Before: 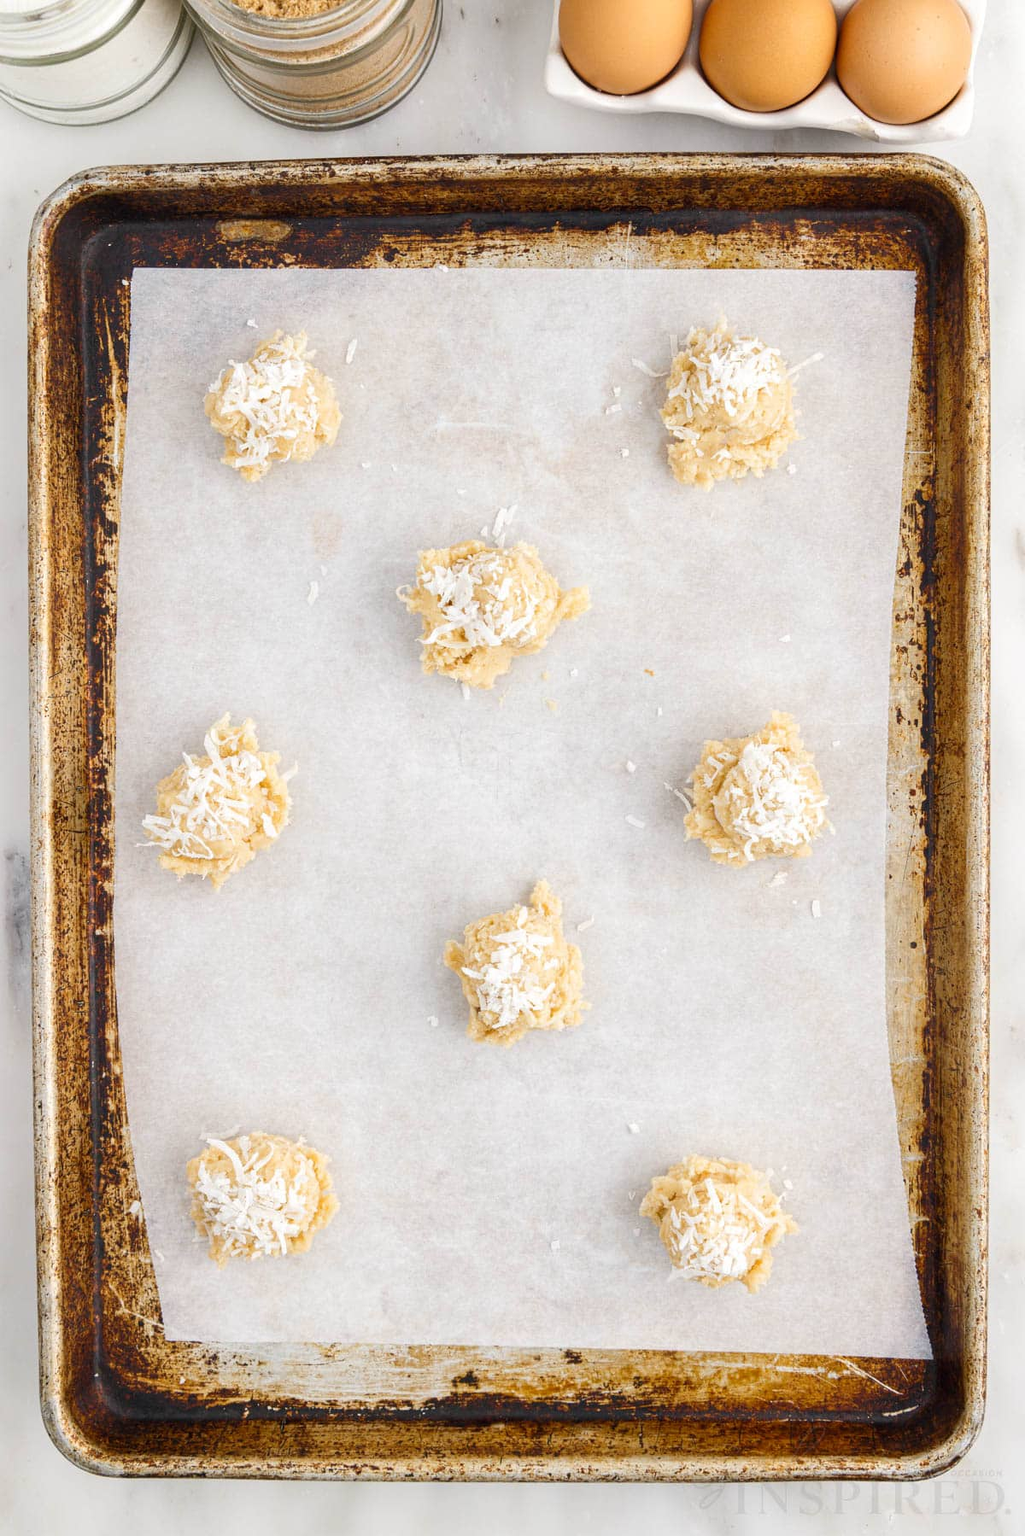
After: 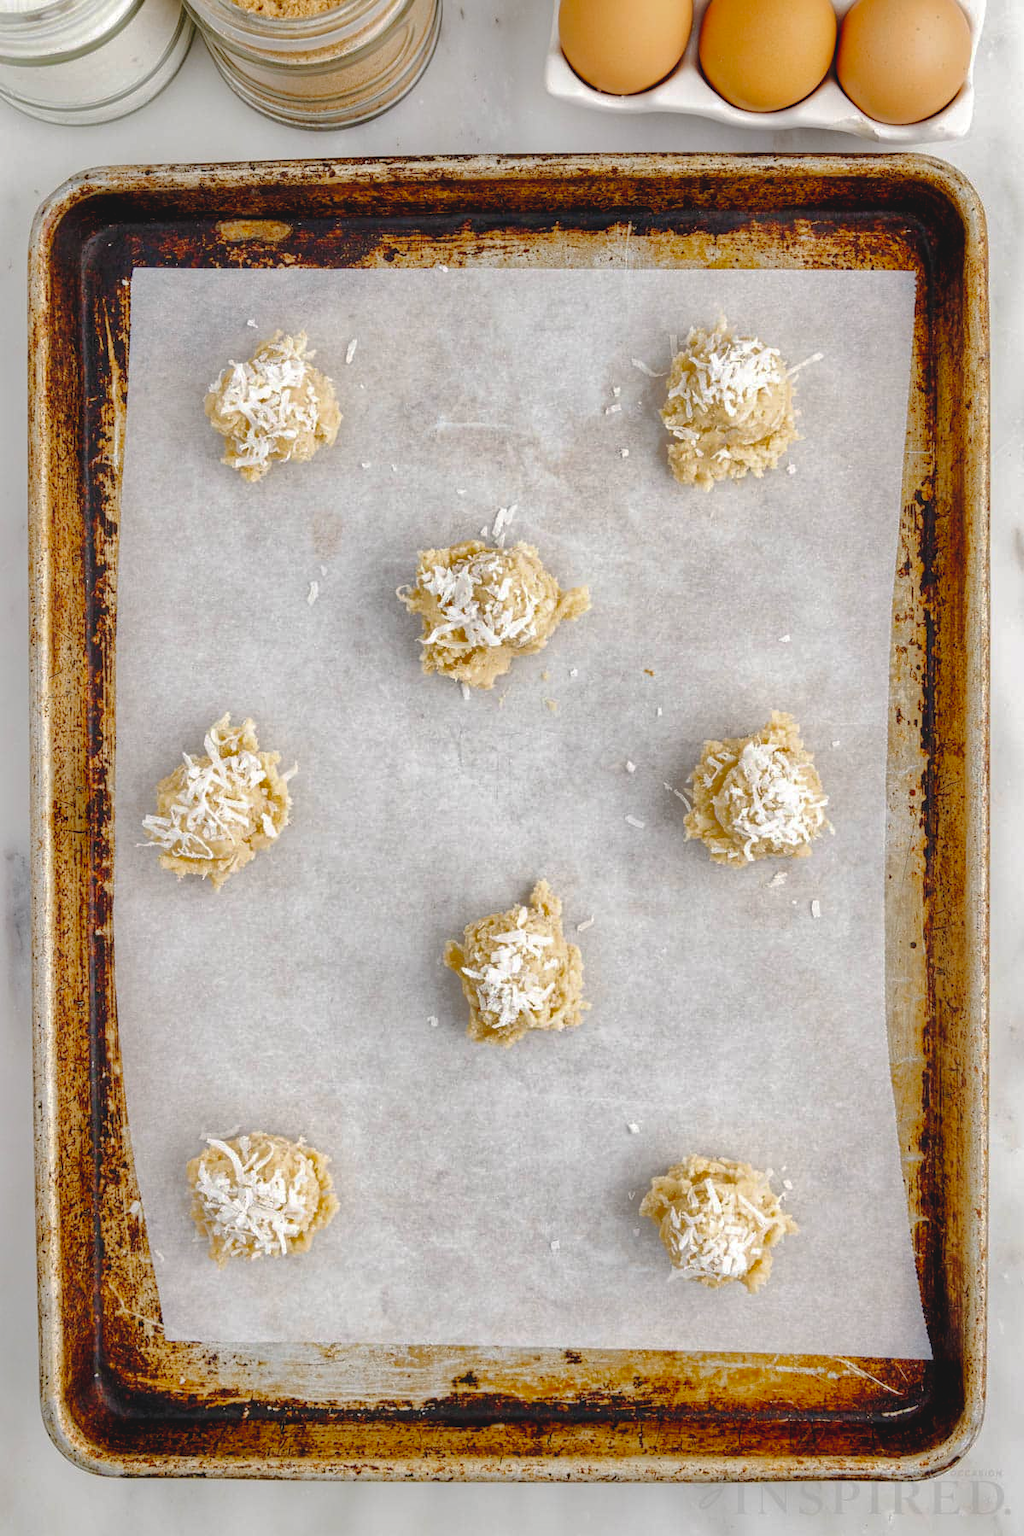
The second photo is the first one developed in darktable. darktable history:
shadows and highlights: shadows 40, highlights -60
tone curve: curves: ch0 [(0, 0) (0.003, 0.048) (0.011, 0.048) (0.025, 0.048) (0.044, 0.049) (0.069, 0.048) (0.1, 0.052) (0.136, 0.071) (0.177, 0.109) (0.224, 0.157) (0.277, 0.233) (0.335, 0.32) (0.399, 0.404) (0.468, 0.496) (0.543, 0.582) (0.623, 0.653) (0.709, 0.738) (0.801, 0.811) (0.898, 0.895) (1, 1)], preserve colors none
